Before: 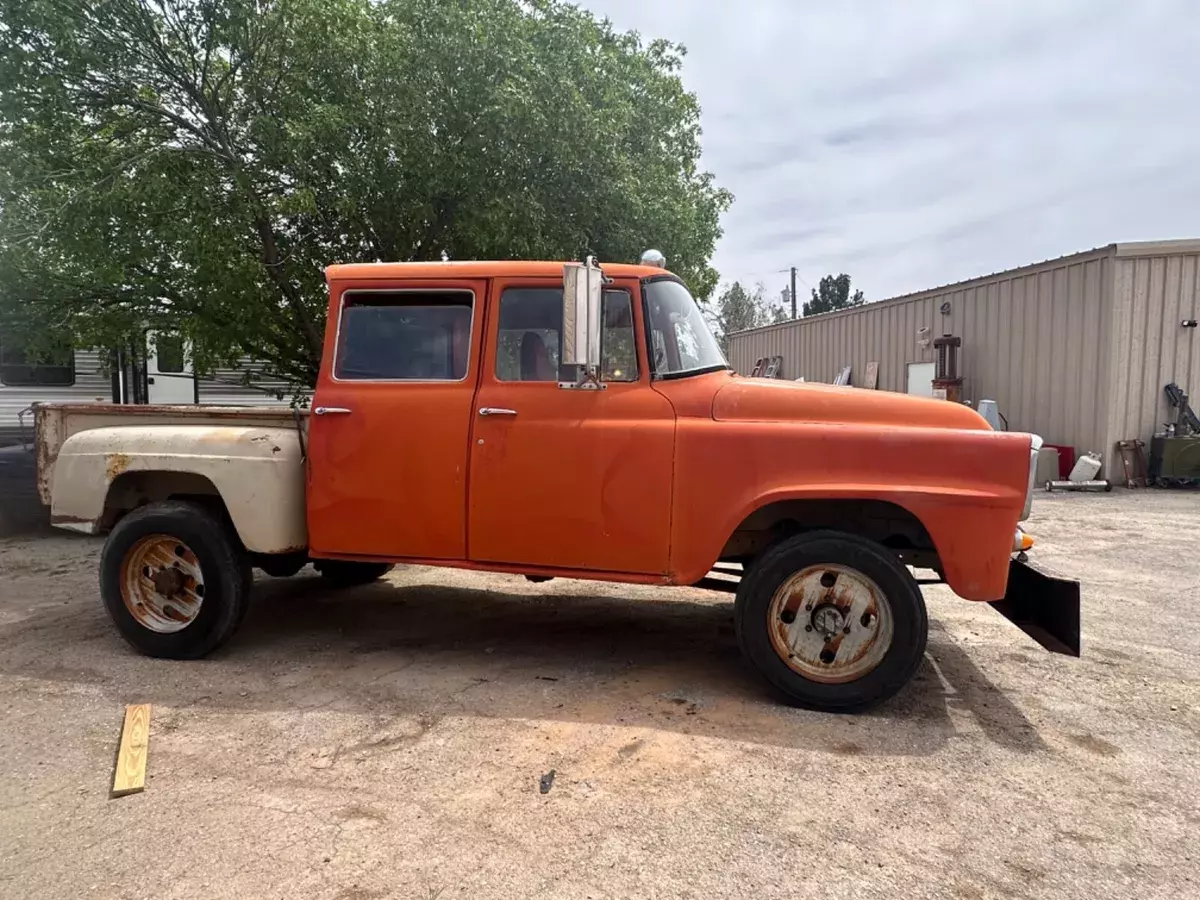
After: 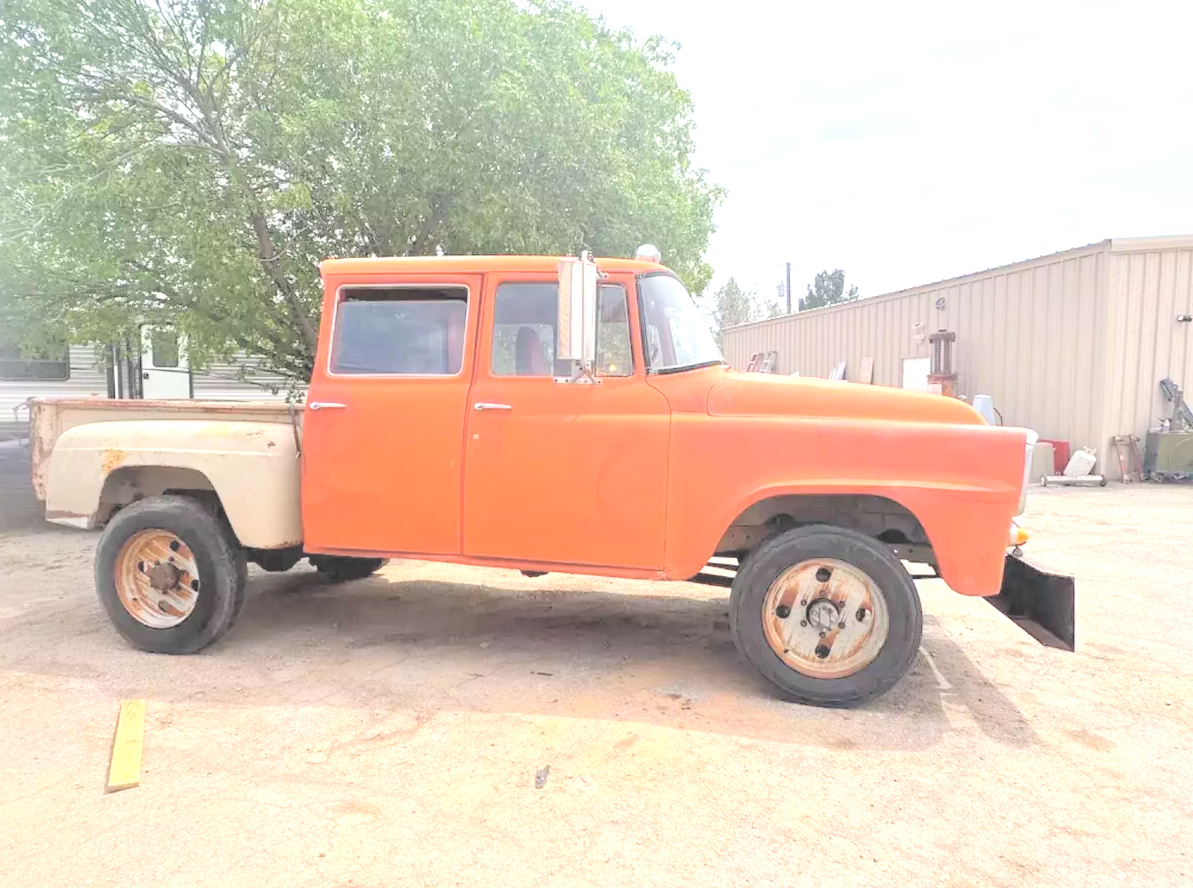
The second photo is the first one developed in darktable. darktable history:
exposure: black level correction -0.001, exposure 0.906 EV, compensate highlight preservation false
contrast brightness saturation: brightness 0.985
crop: left 0.43%, top 0.622%, right 0.138%, bottom 0.629%
